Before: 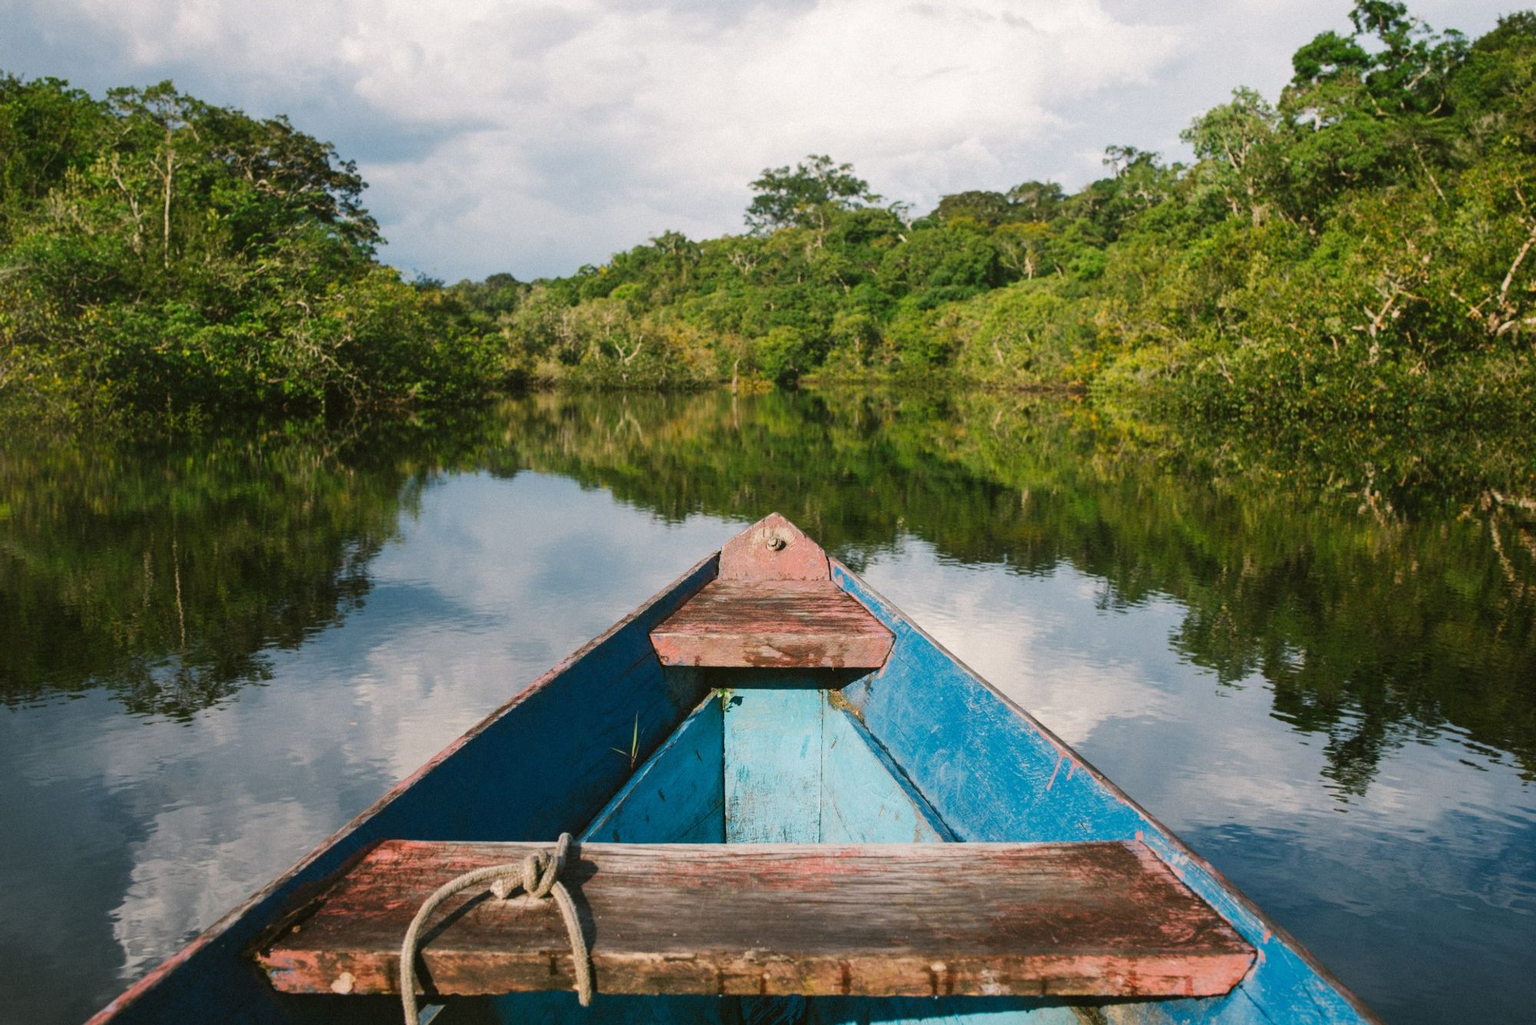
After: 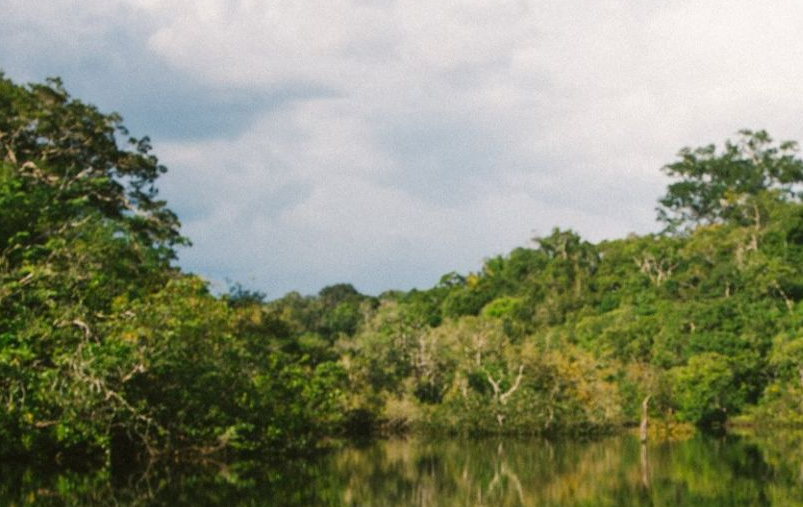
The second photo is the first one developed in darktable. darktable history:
crop: left 15.686%, top 5.459%, right 44.143%, bottom 56.558%
